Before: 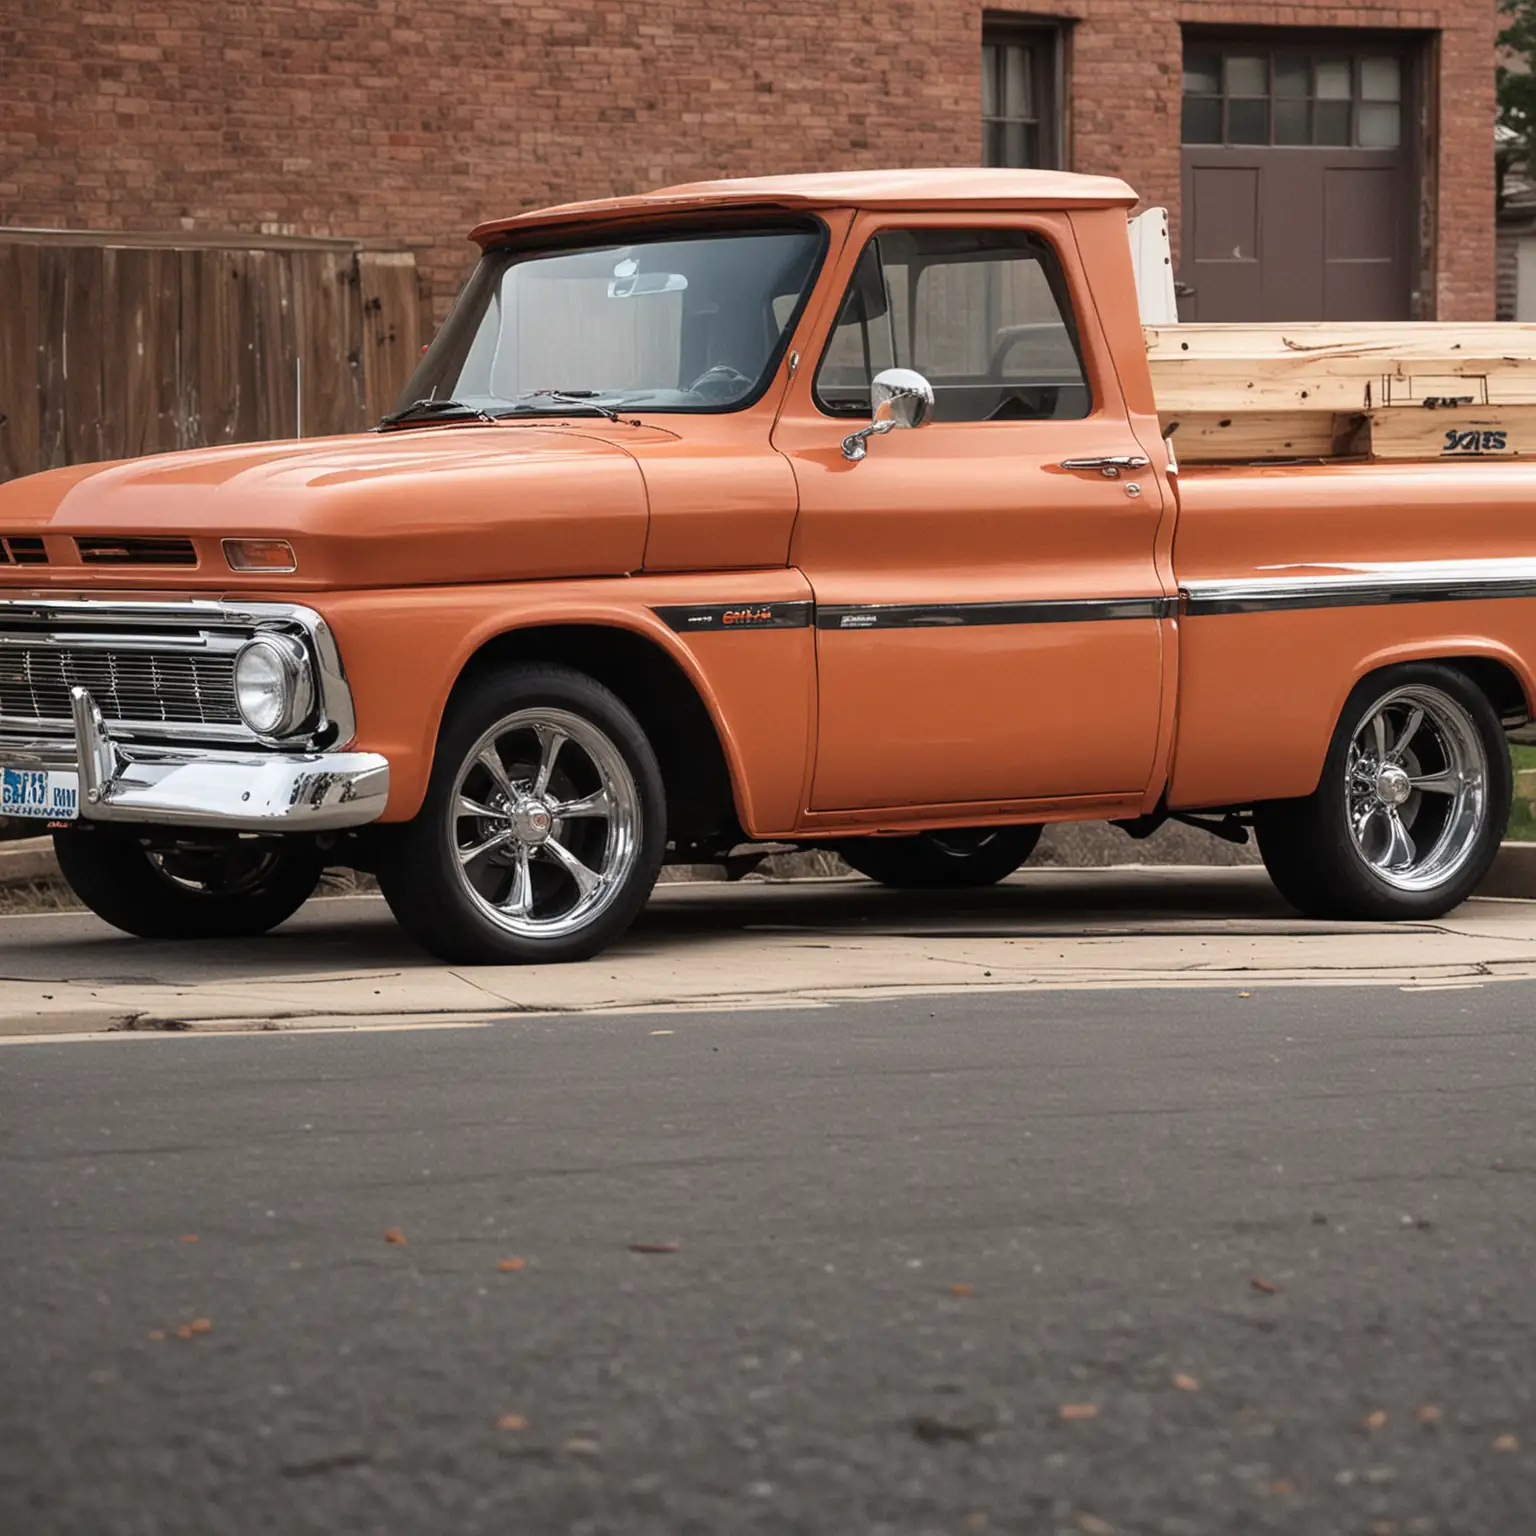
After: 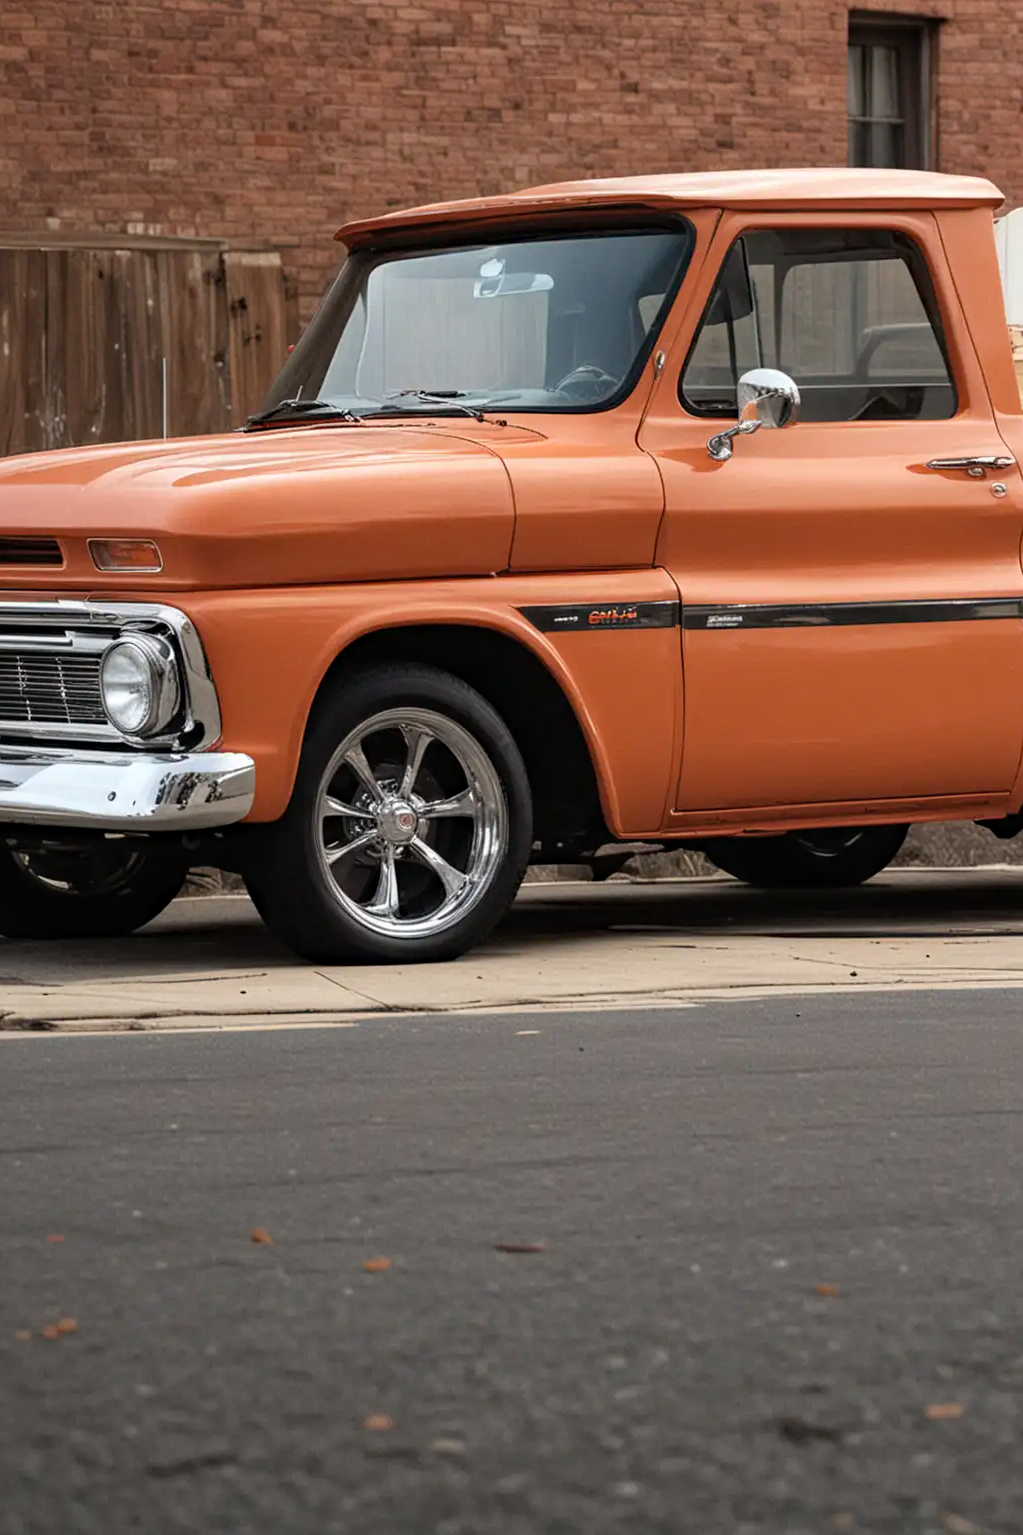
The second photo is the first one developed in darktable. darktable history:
crop and rotate: left 8.786%, right 24.548%
haze removal: compatibility mode true, adaptive false
